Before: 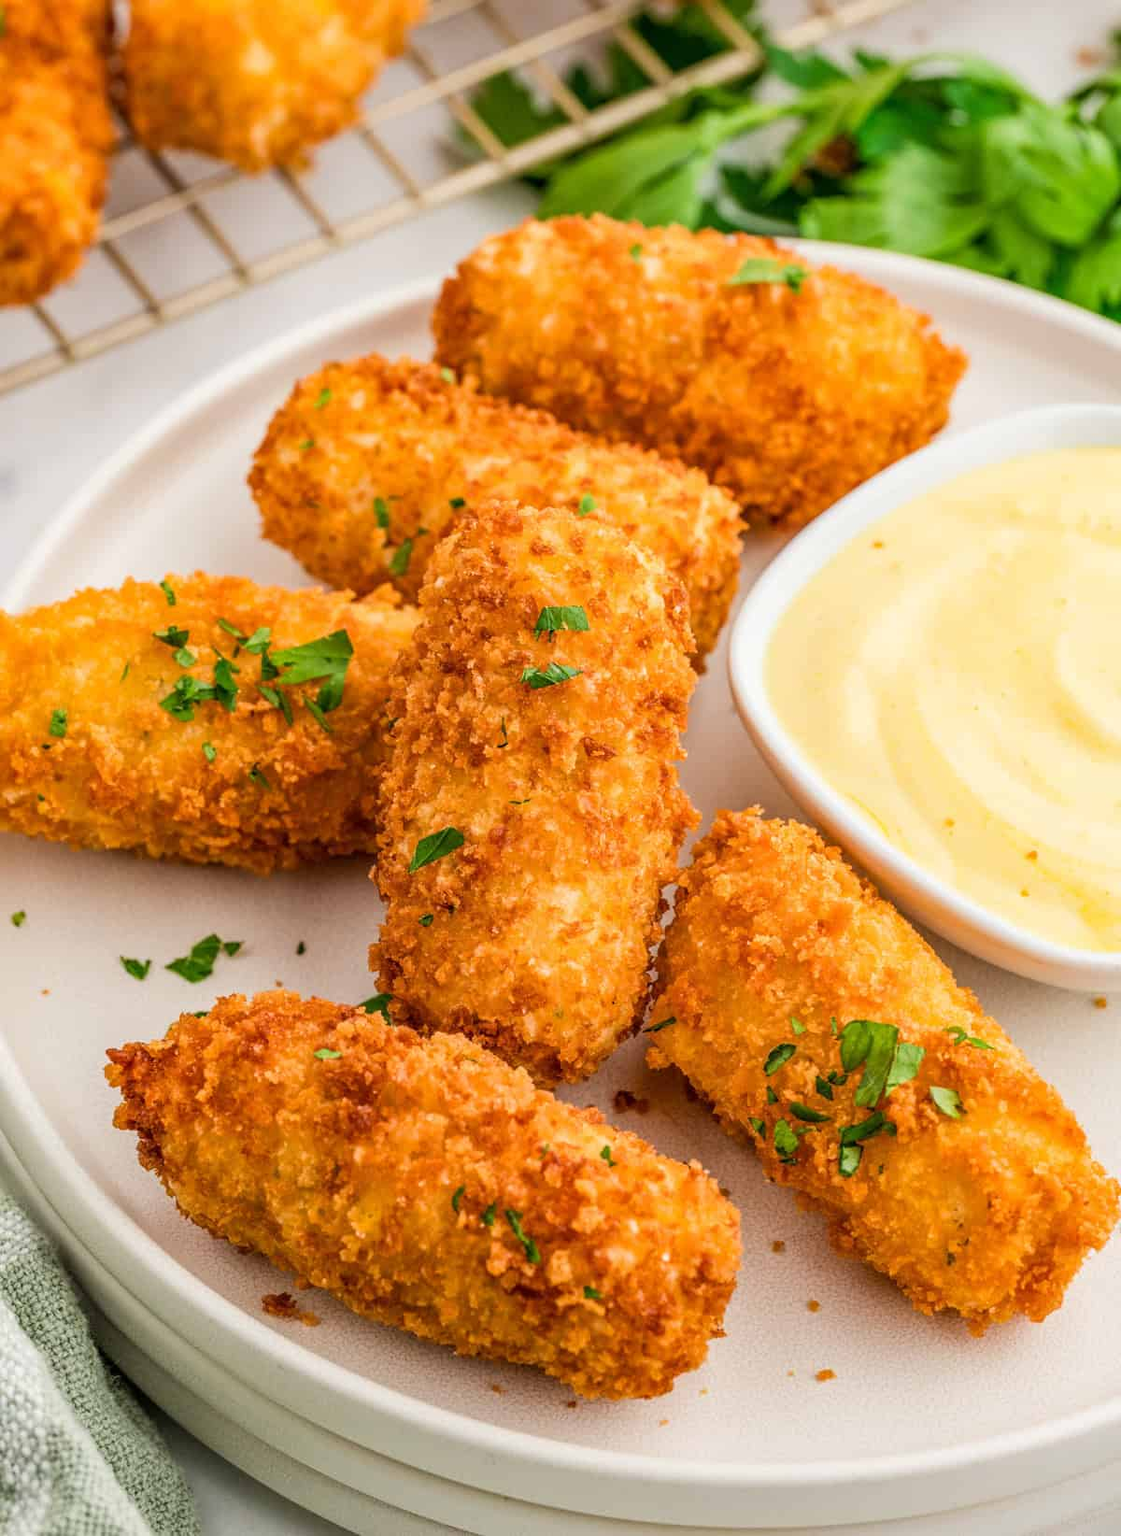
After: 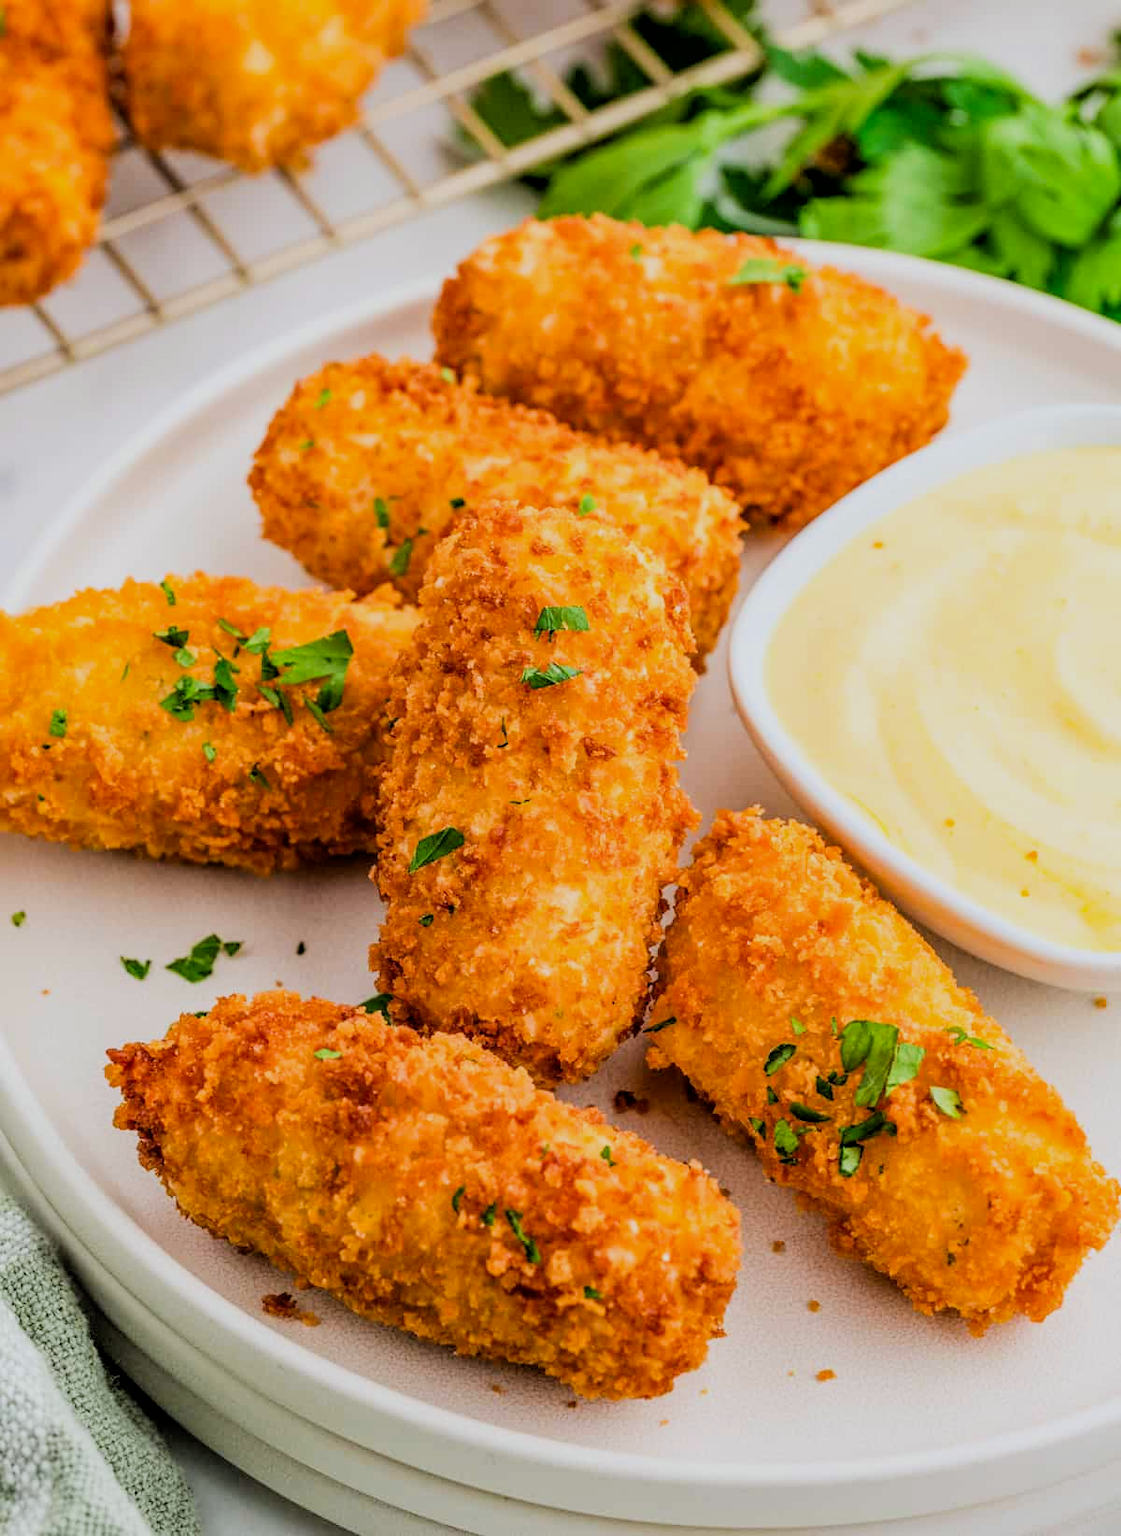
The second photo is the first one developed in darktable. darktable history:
white balance: red 0.976, blue 1.04
color correction: saturation 1.1
filmic rgb: black relative exposure -5 EV, hardness 2.88, contrast 1.2
